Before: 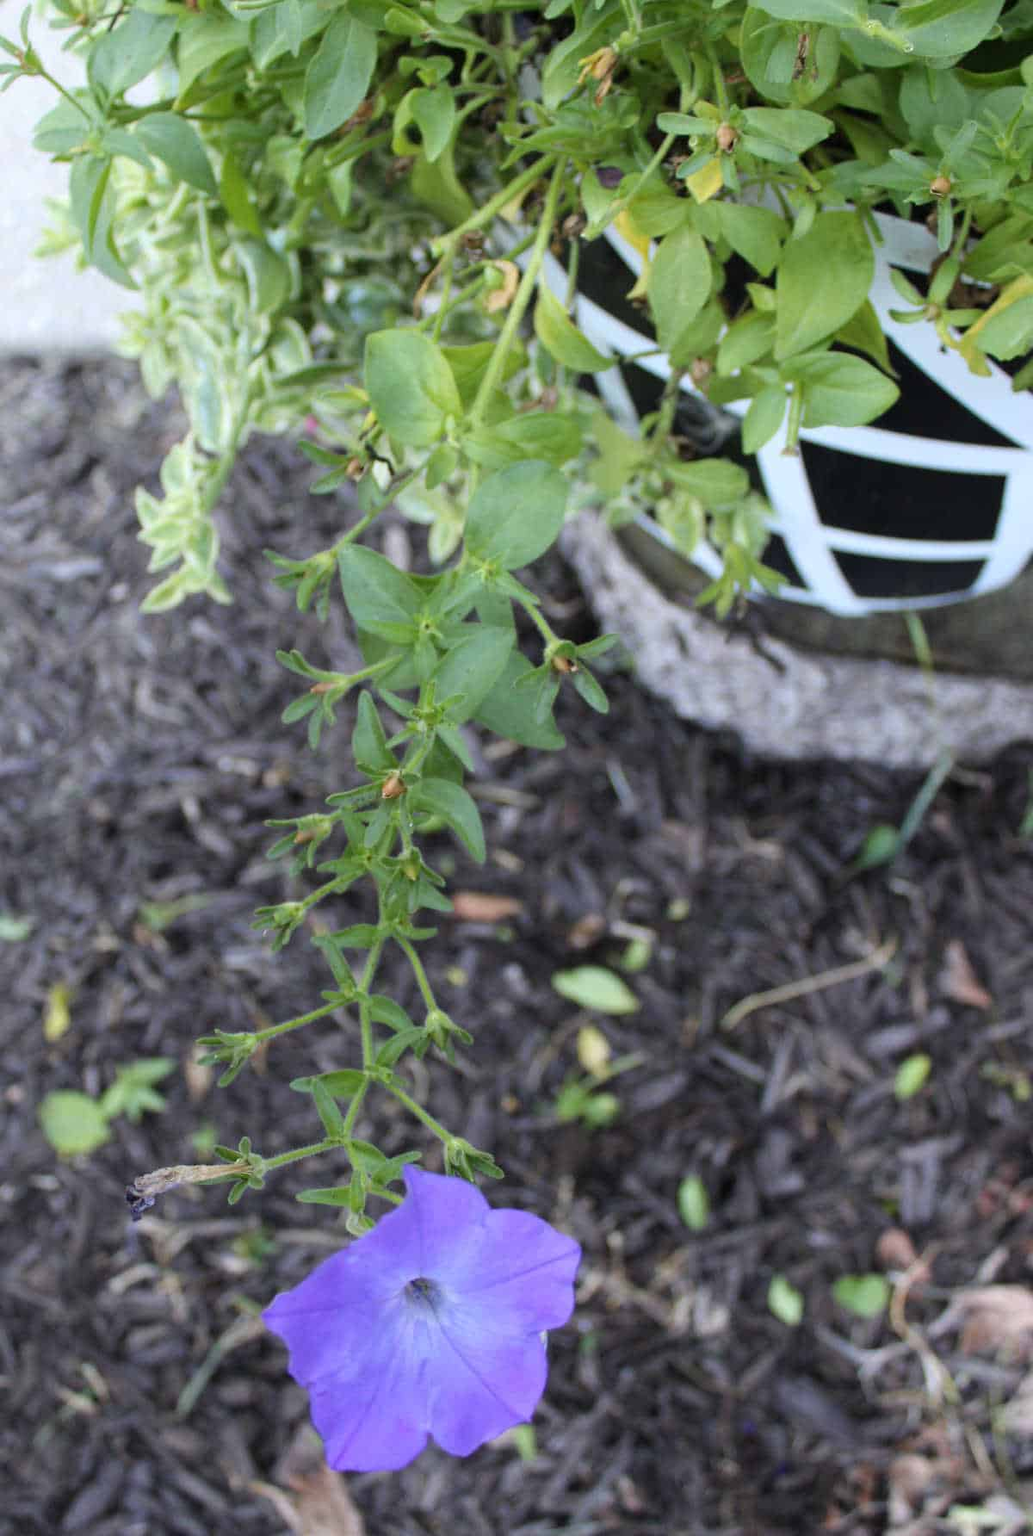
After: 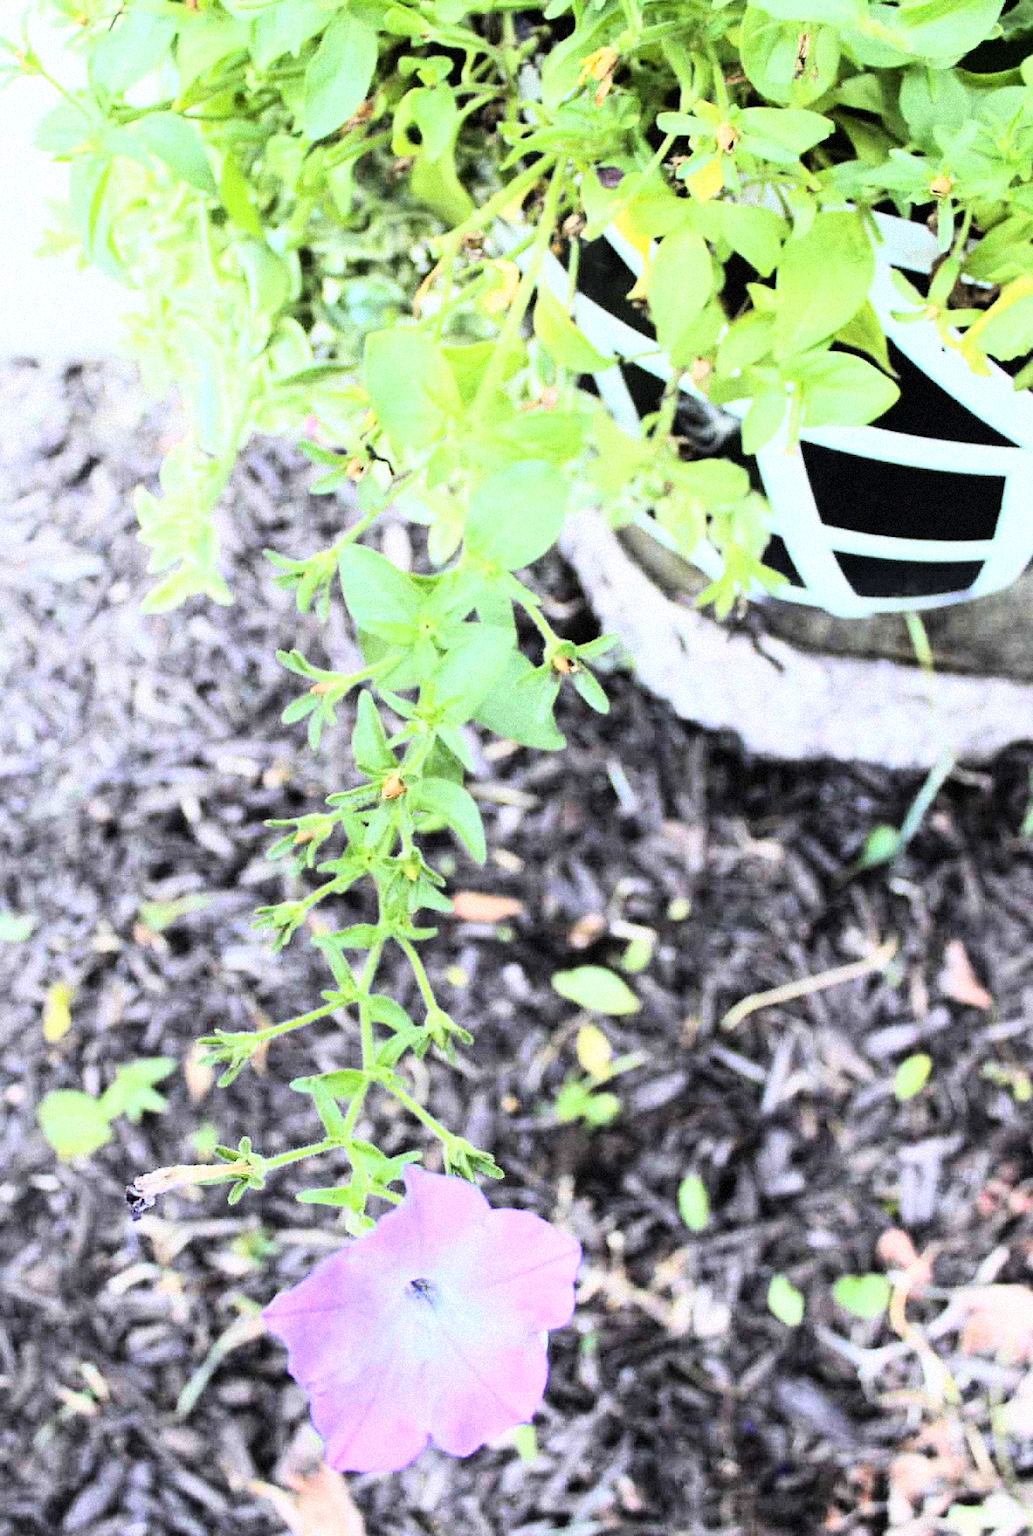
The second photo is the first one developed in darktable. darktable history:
grain: mid-tones bias 0%
rgb curve: curves: ch0 [(0, 0) (0.21, 0.15) (0.24, 0.21) (0.5, 0.75) (0.75, 0.96) (0.89, 0.99) (1, 1)]; ch1 [(0, 0.02) (0.21, 0.13) (0.25, 0.2) (0.5, 0.67) (0.75, 0.9) (0.89, 0.97) (1, 1)]; ch2 [(0, 0.02) (0.21, 0.13) (0.25, 0.2) (0.5, 0.67) (0.75, 0.9) (0.89, 0.97) (1, 1)], compensate middle gray true
exposure: exposure 0.6 EV, compensate highlight preservation false
